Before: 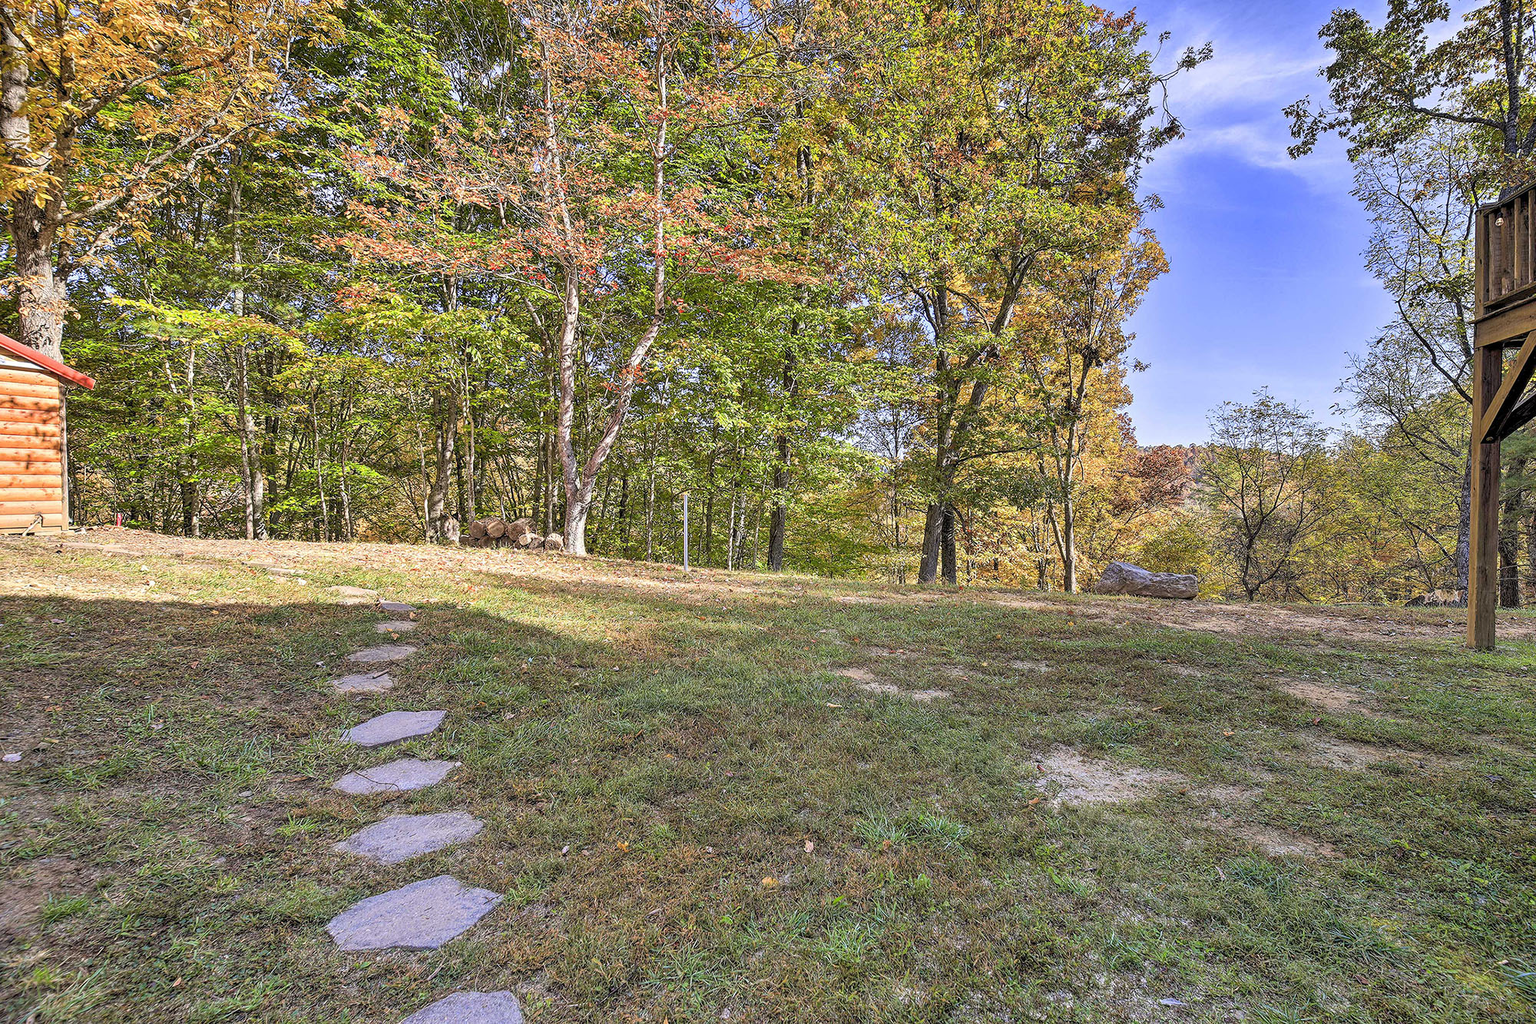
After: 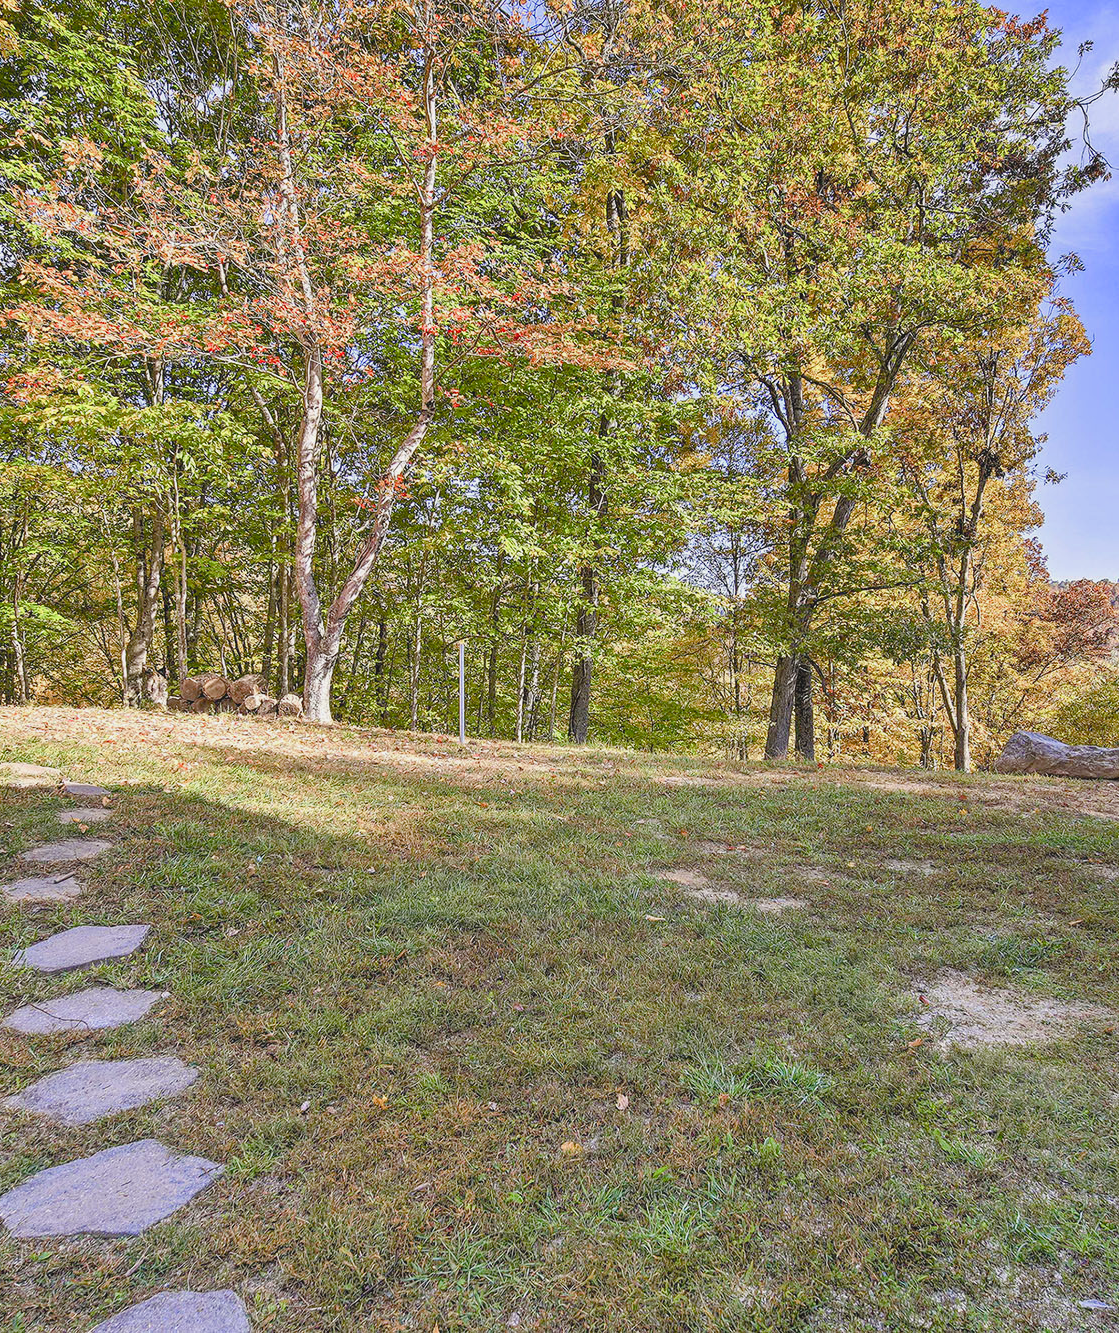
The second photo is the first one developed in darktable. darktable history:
color balance rgb: perceptual saturation grading › global saturation 20%, perceptual saturation grading › highlights -50.468%, perceptual saturation grading › shadows 30.518%
contrast brightness saturation: contrast -0.091, brightness 0.054, saturation 0.082
crop: left 21.568%, right 22.443%
